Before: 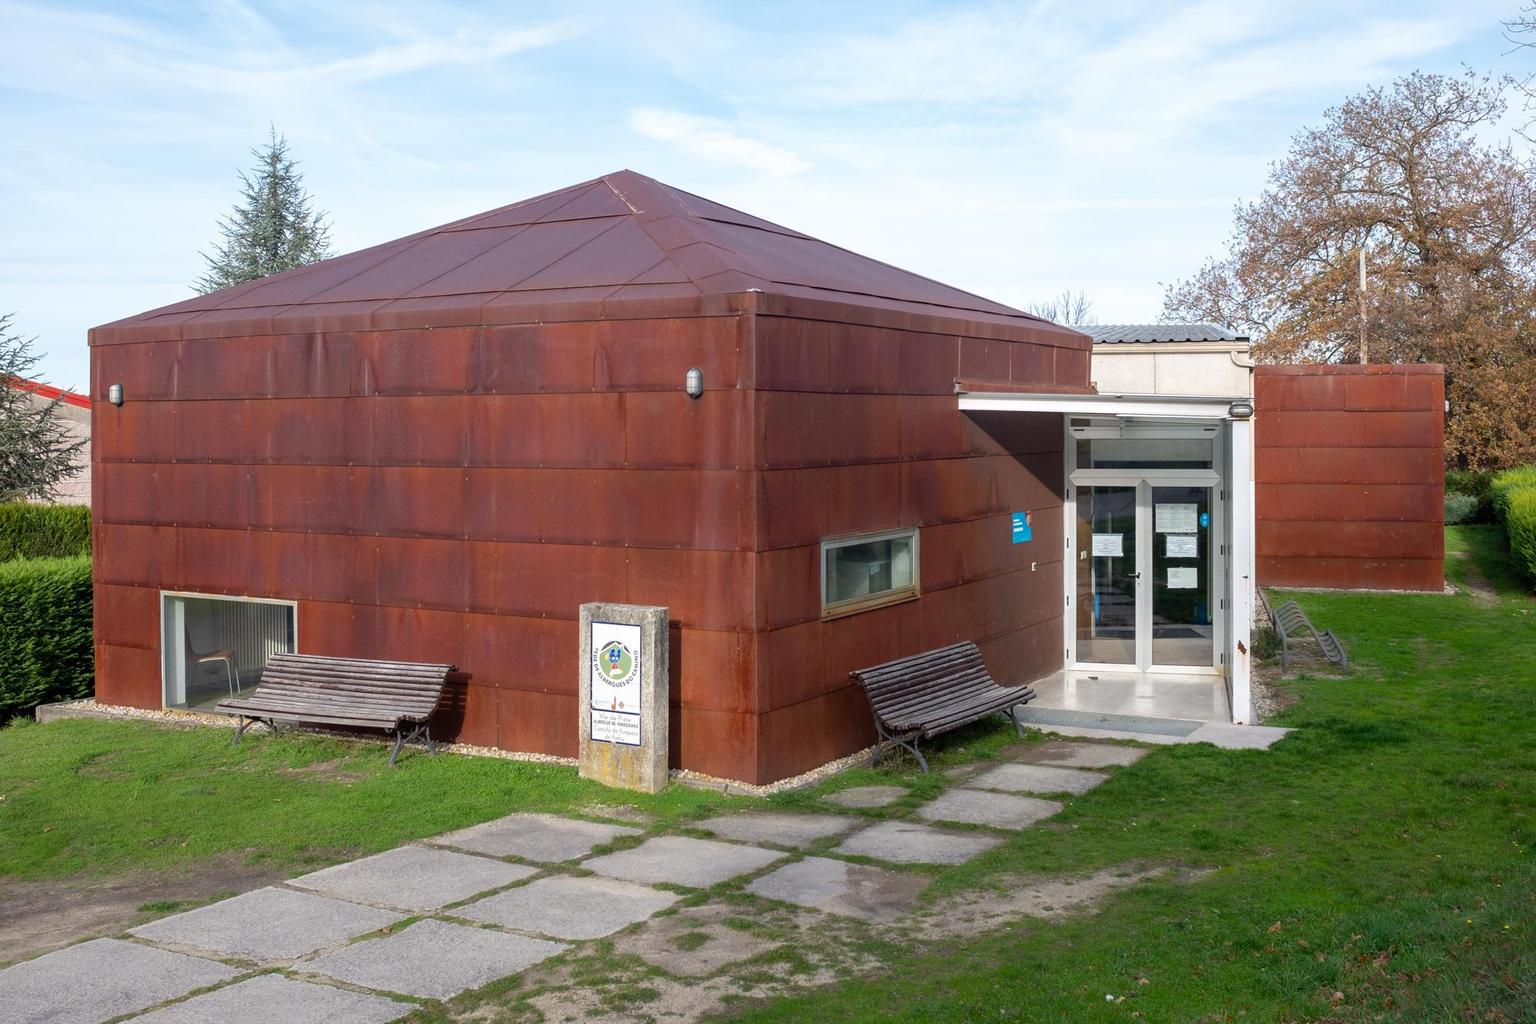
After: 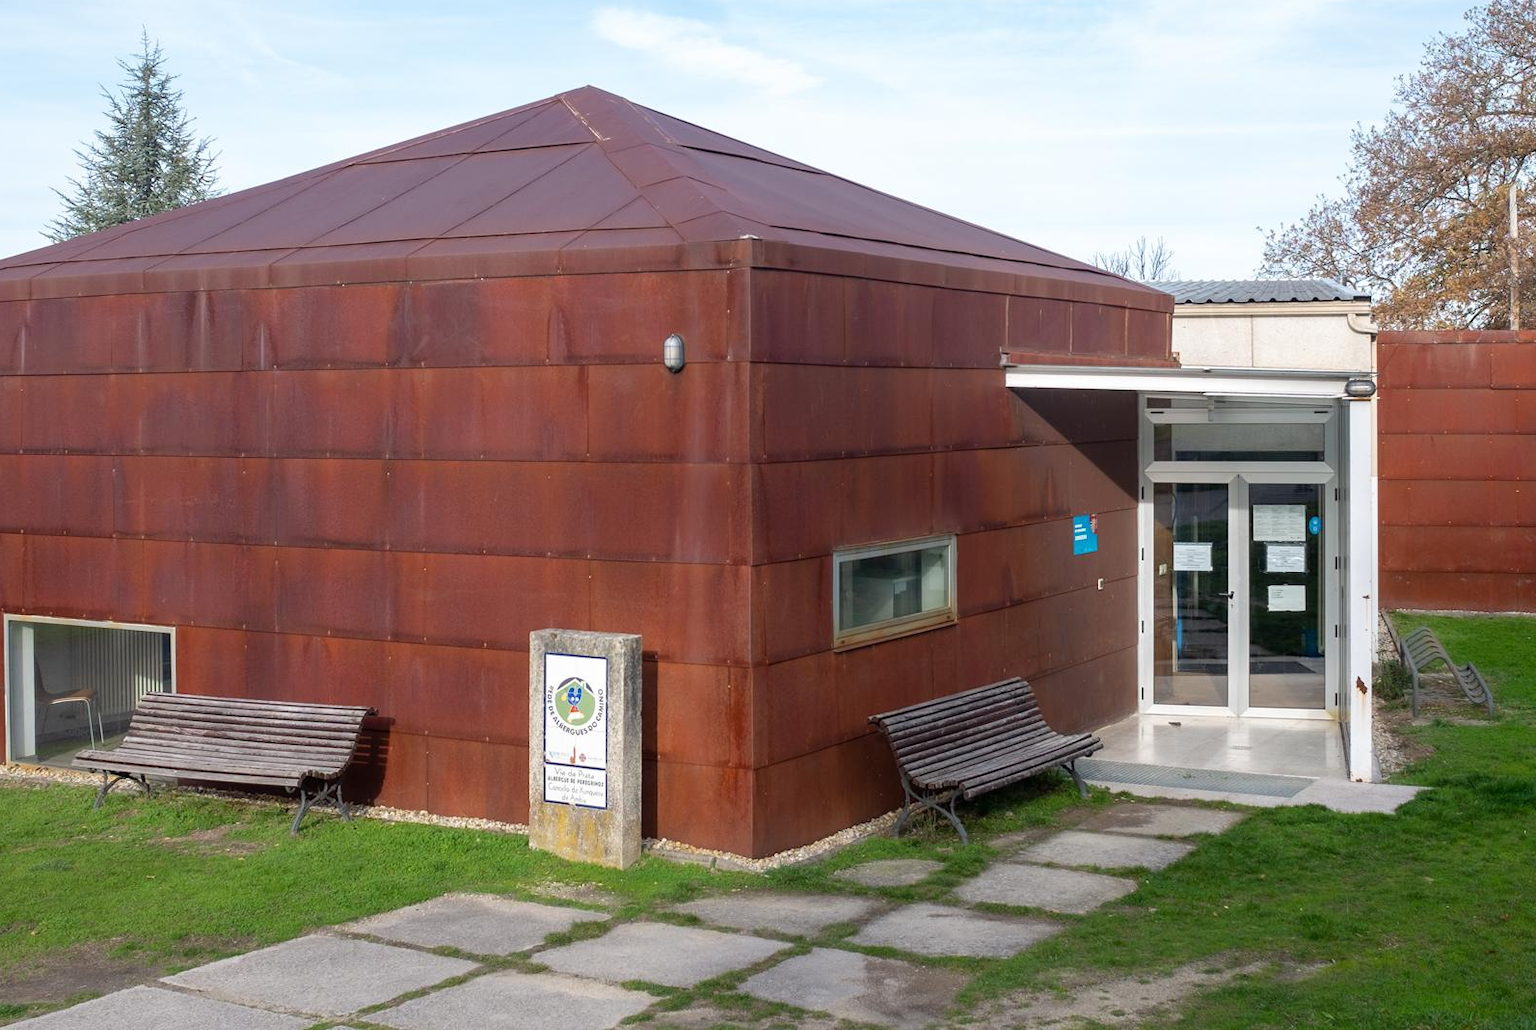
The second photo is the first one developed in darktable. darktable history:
crop and rotate: left 10.279%, top 9.969%, right 10.053%, bottom 9.771%
